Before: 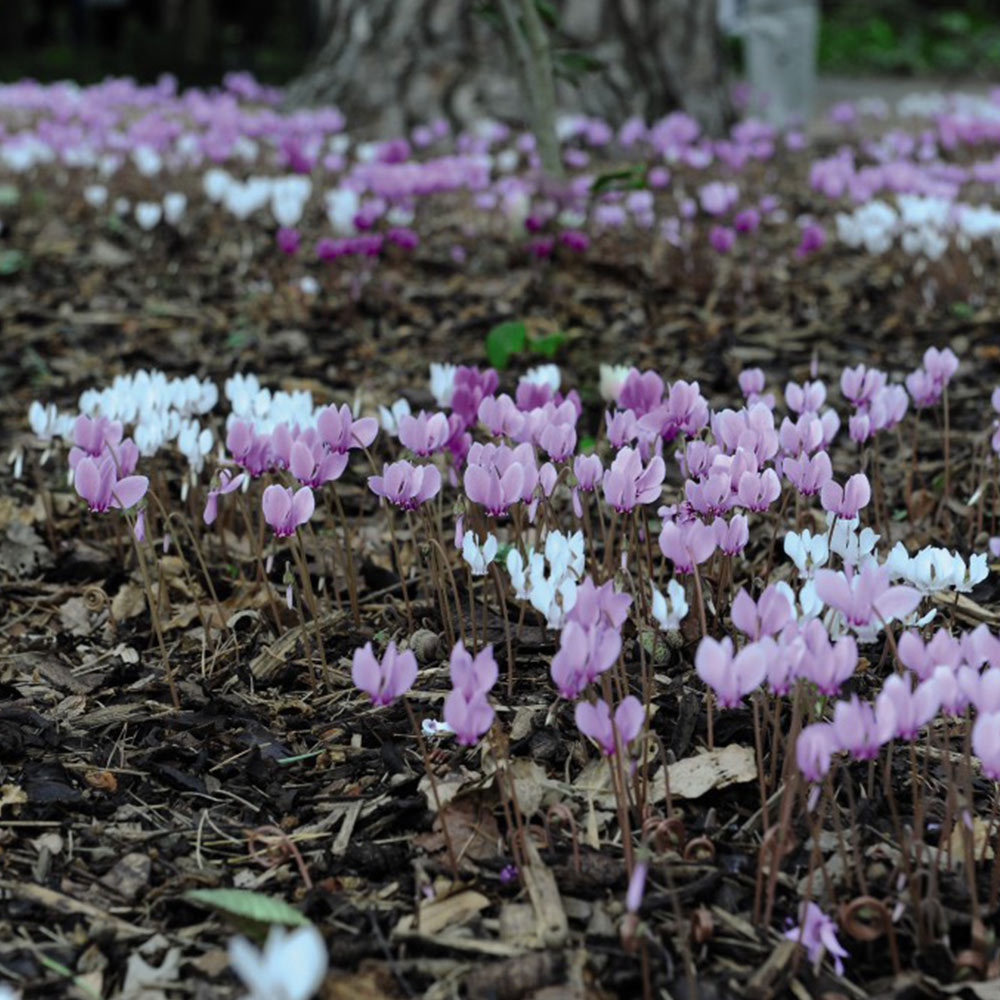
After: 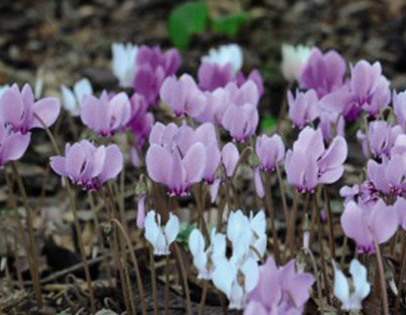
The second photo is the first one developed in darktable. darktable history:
crop: left 31.858%, top 32.09%, right 27.532%, bottom 36.377%
